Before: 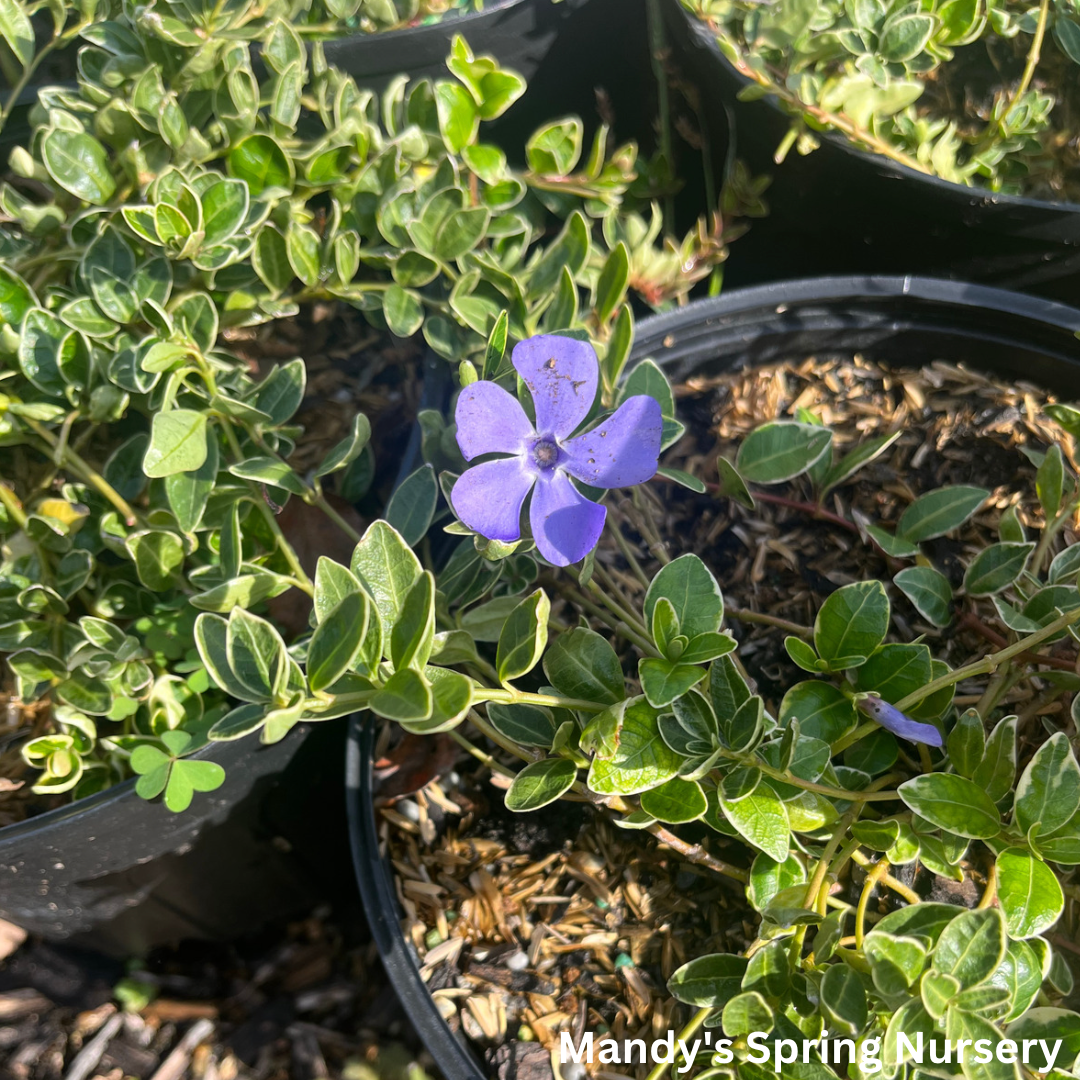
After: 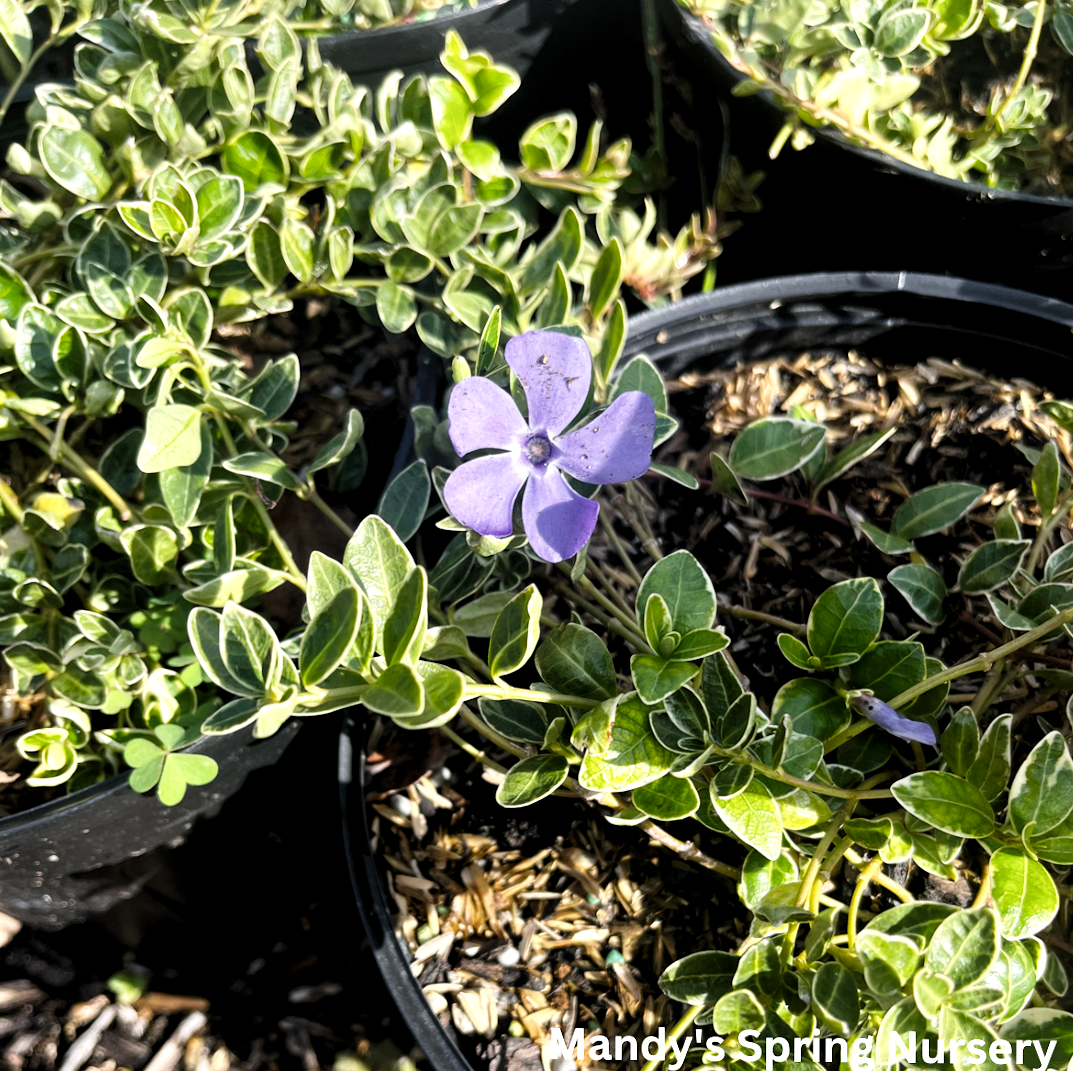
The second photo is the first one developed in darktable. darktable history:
rotate and perspective: rotation 0.192°, lens shift (horizontal) -0.015, crop left 0.005, crop right 0.996, crop top 0.006, crop bottom 0.99
base curve: curves: ch0 [(0, 0) (0.008, 0.007) (0.022, 0.029) (0.048, 0.089) (0.092, 0.197) (0.191, 0.399) (0.275, 0.534) (0.357, 0.65) (0.477, 0.78) (0.542, 0.833) (0.799, 0.973) (1, 1)], preserve colors none
exposure: exposure -0.177 EV, compensate highlight preservation false
levels: levels [0.101, 0.578, 0.953]
